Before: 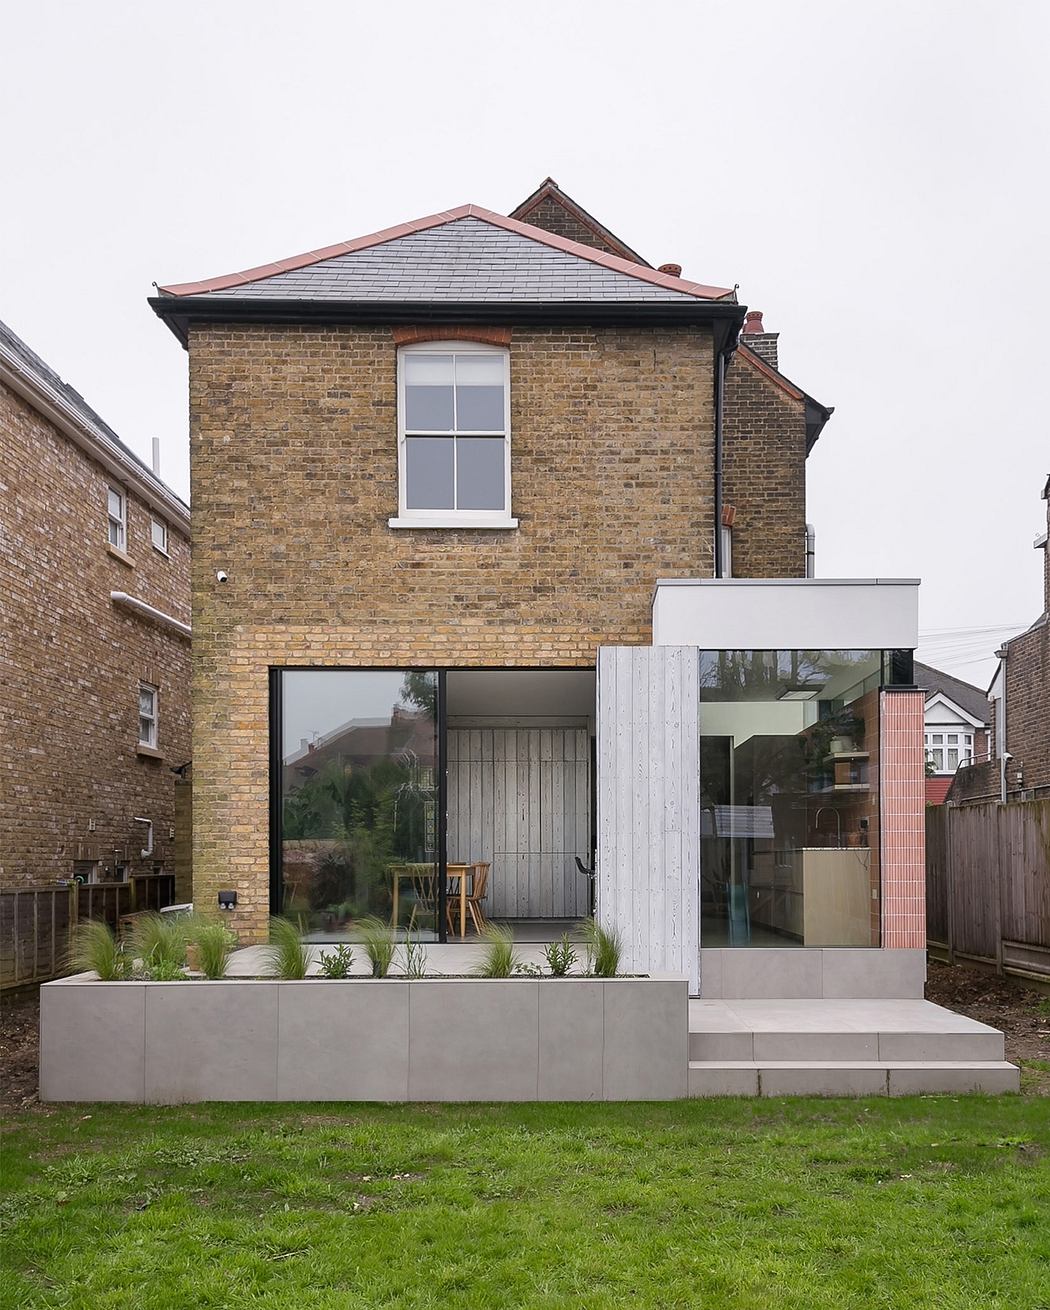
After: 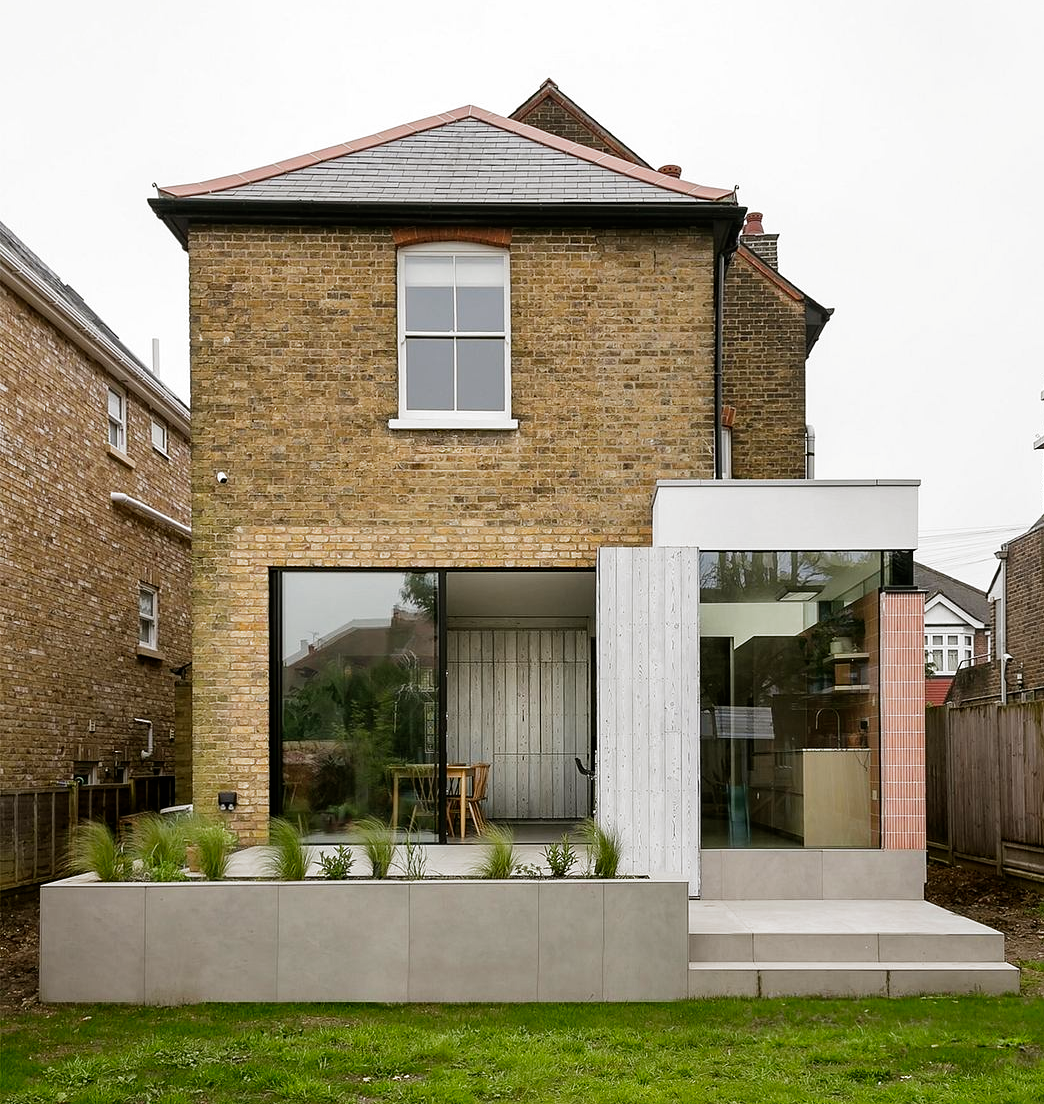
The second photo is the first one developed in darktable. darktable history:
crop: top 7.625%, bottom 8.027%
color balance: mode lift, gamma, gain (sRGB), lift [1.04, 1, 1, 0.97], gamma [1.01, 1, 1, 0.97], gain [0.96, 1, 1, 0.97]
filmic rgb: black relative exposure -8.2 EV, white relative exposure 2.2 EV, threshold 3 EV, hardness 7.11, latitude 75%, contrast 1.325, highlights saturation mix -2%, shadows ↔ highlights balance 30%, preserve chrominance no, color science v5 (2021), contrast in shadows safe, contrast in highlights safe, enable highlight reconstruction true
